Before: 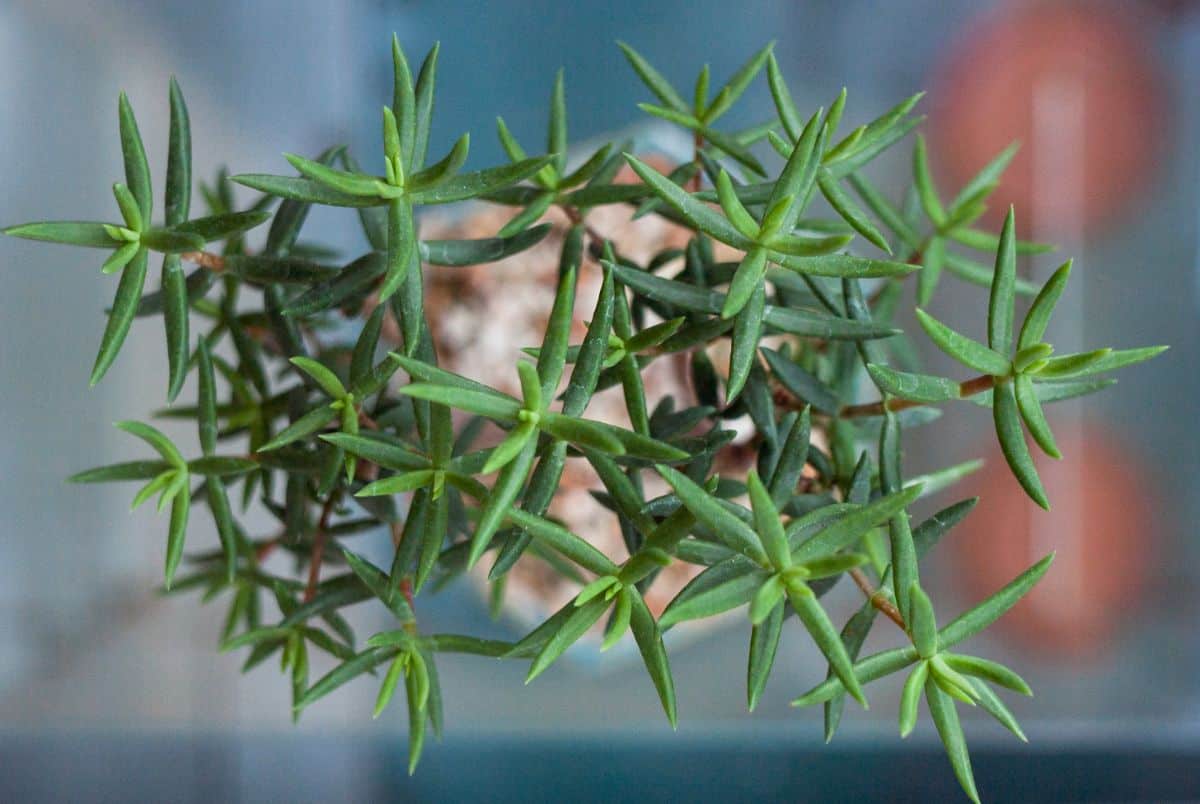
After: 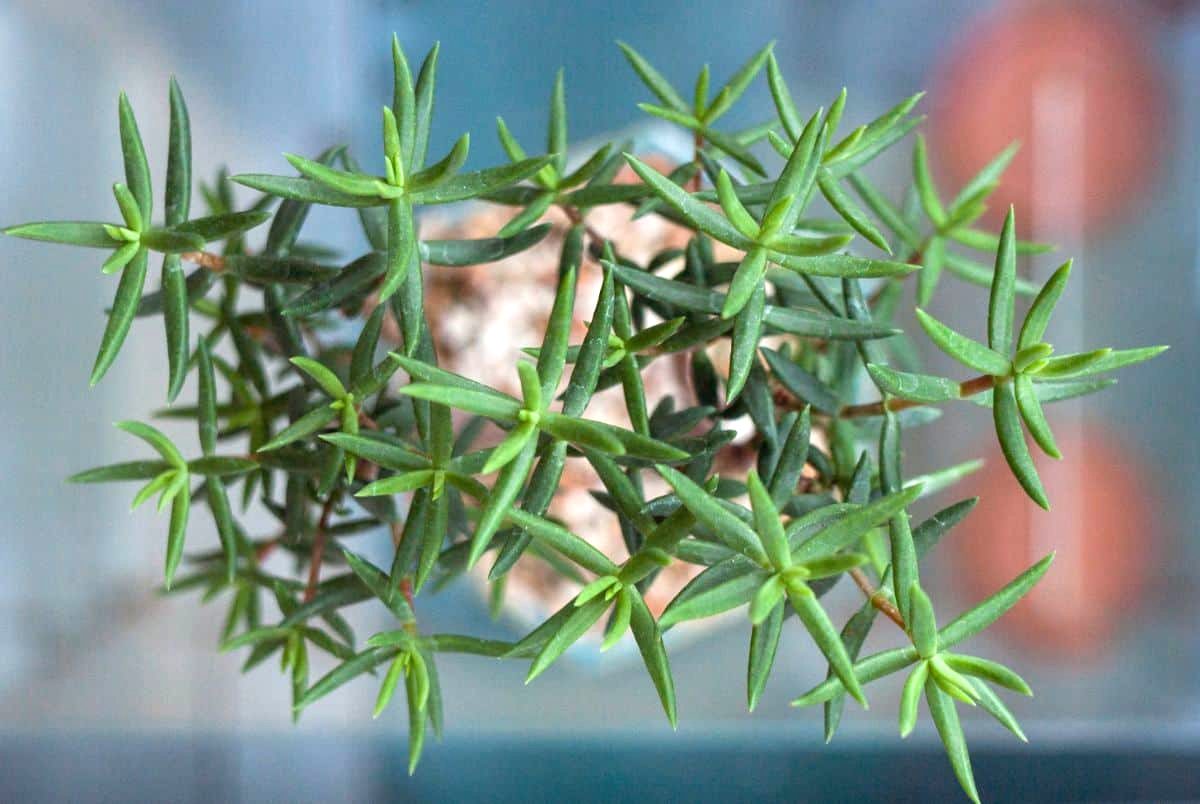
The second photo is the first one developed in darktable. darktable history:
exposure: exposure 0.65 EV, compensate highlight preservation false
